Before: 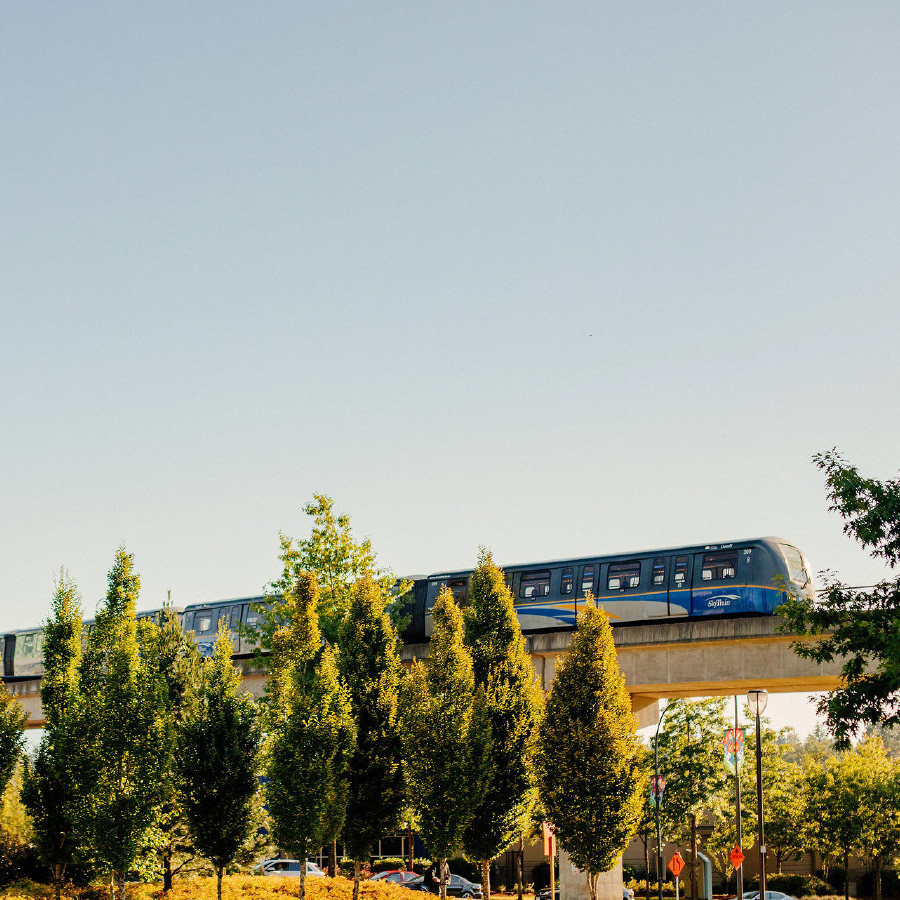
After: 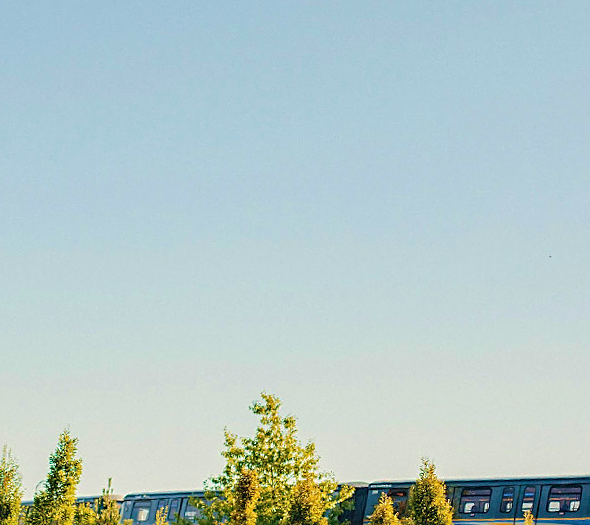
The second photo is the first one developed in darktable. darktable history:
crop and rotate: angle -4.48°, left 2.149%, top 7.072%, right 27.311%, bottom 30.143%
local contrast: detail 110%
sharpen: on, module defaults
velvia: strength 75%
